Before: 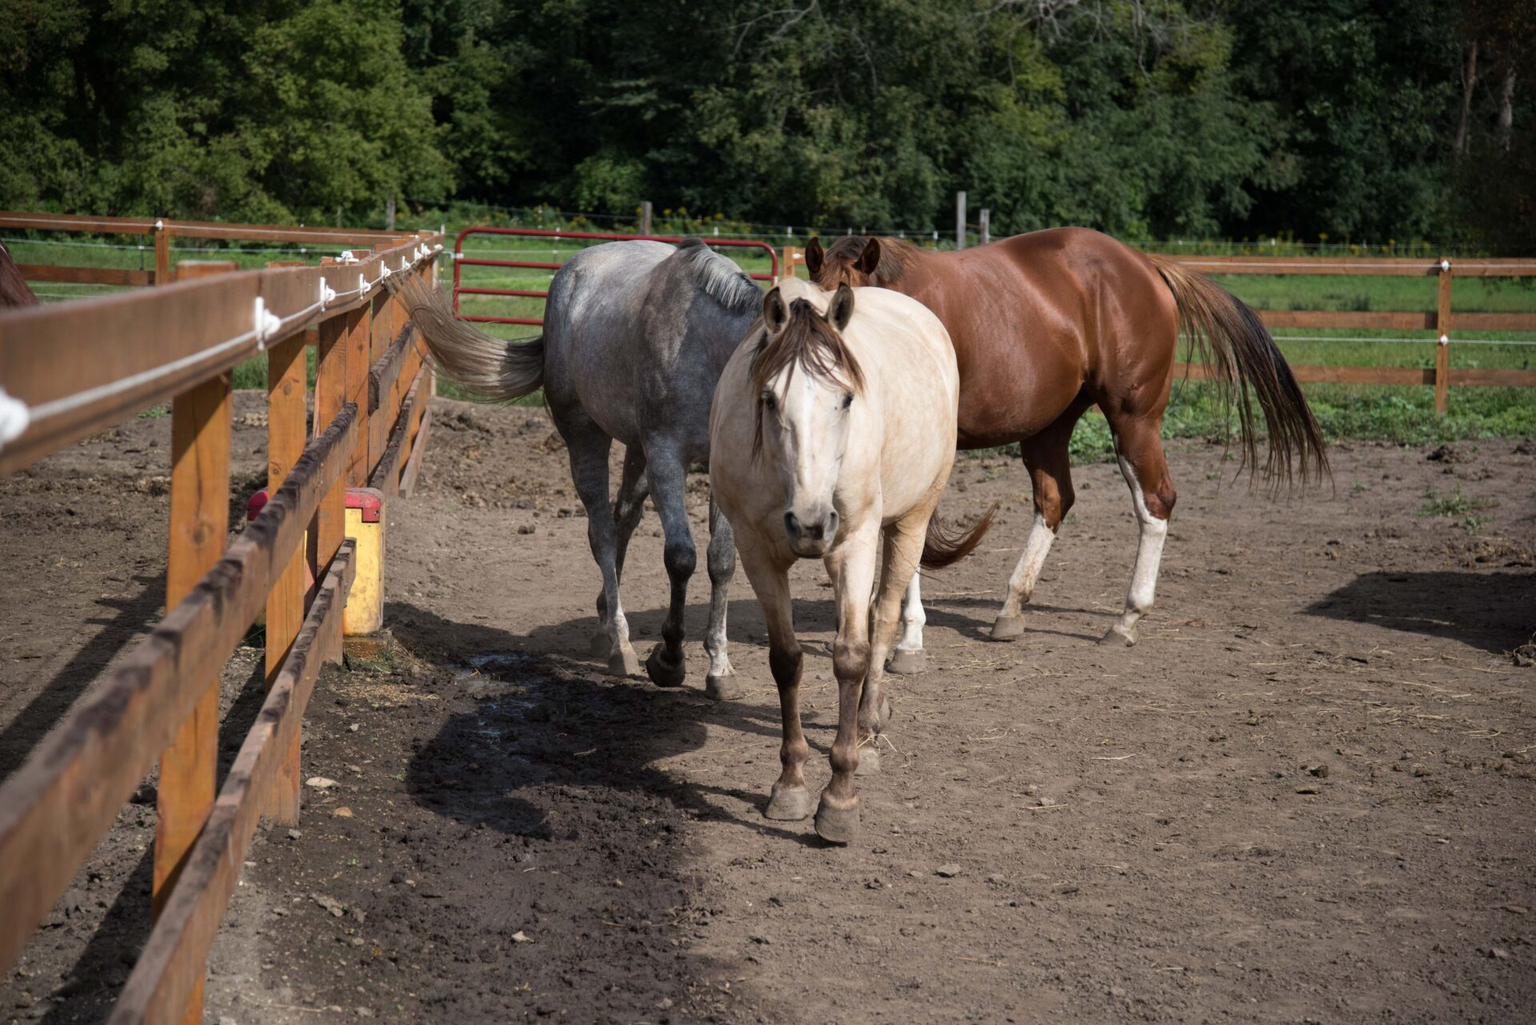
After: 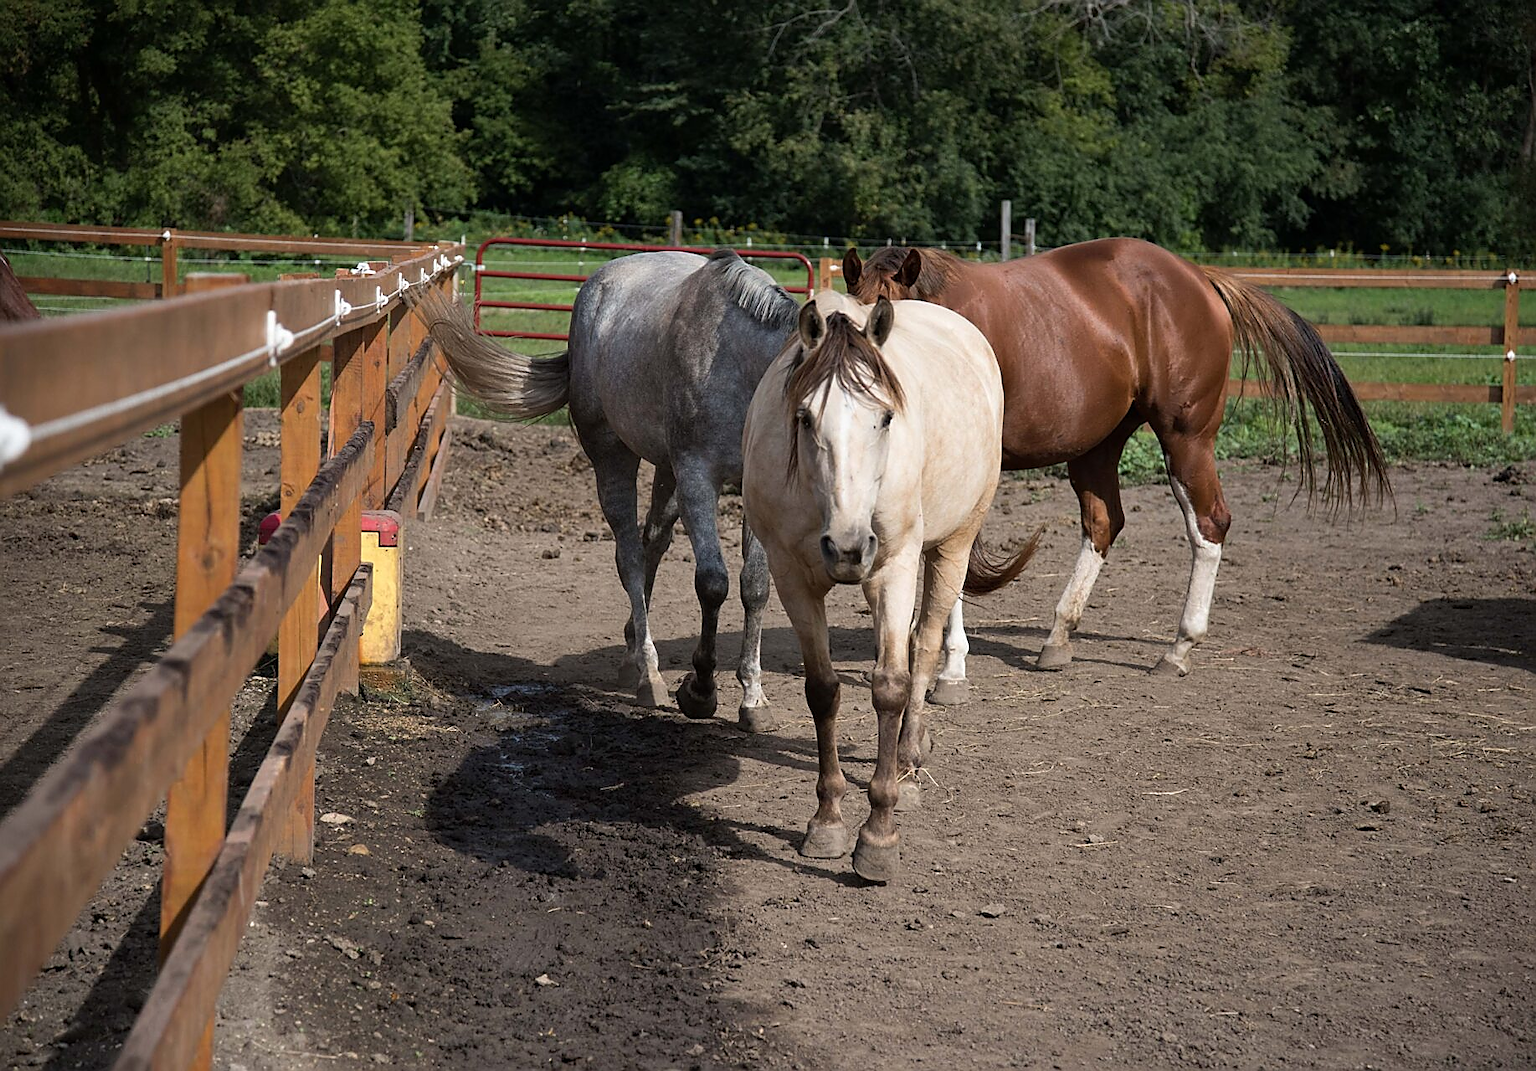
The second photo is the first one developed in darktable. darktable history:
crop: right 4.405%, bottom 0.039%
sharpen: radius 1.389, amount 1.249, threshold 0.647
